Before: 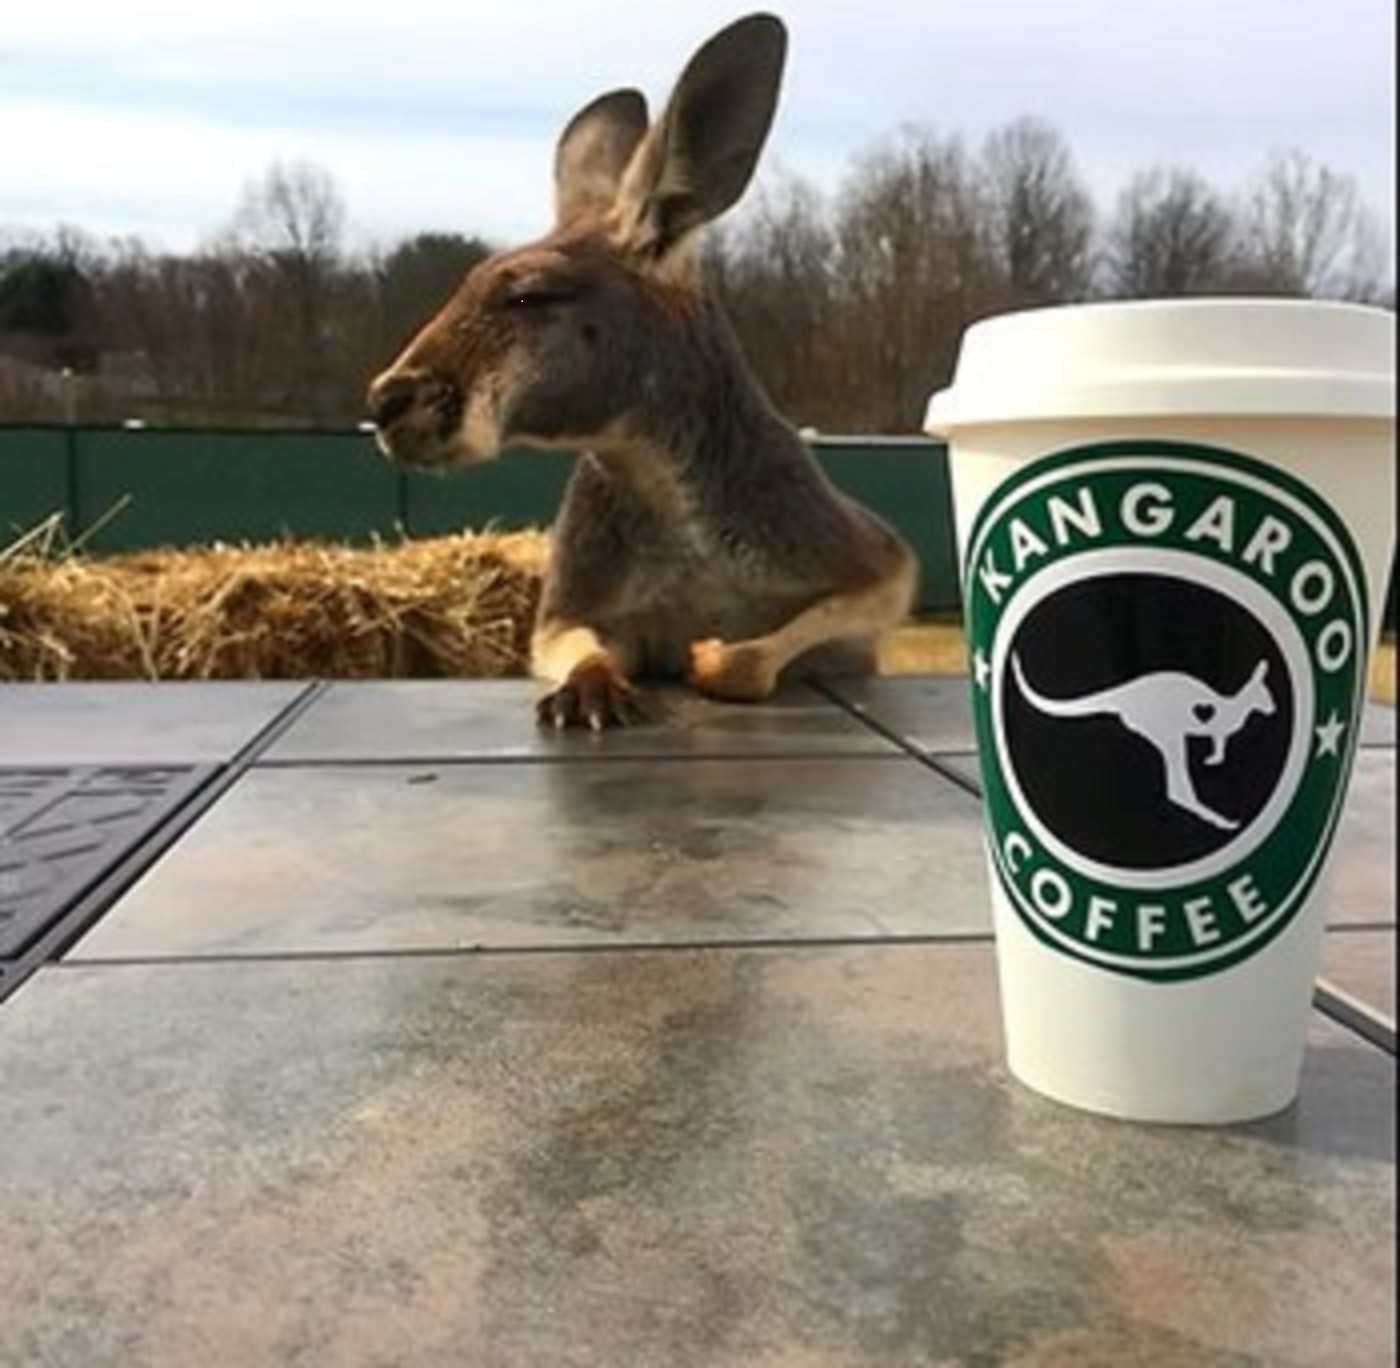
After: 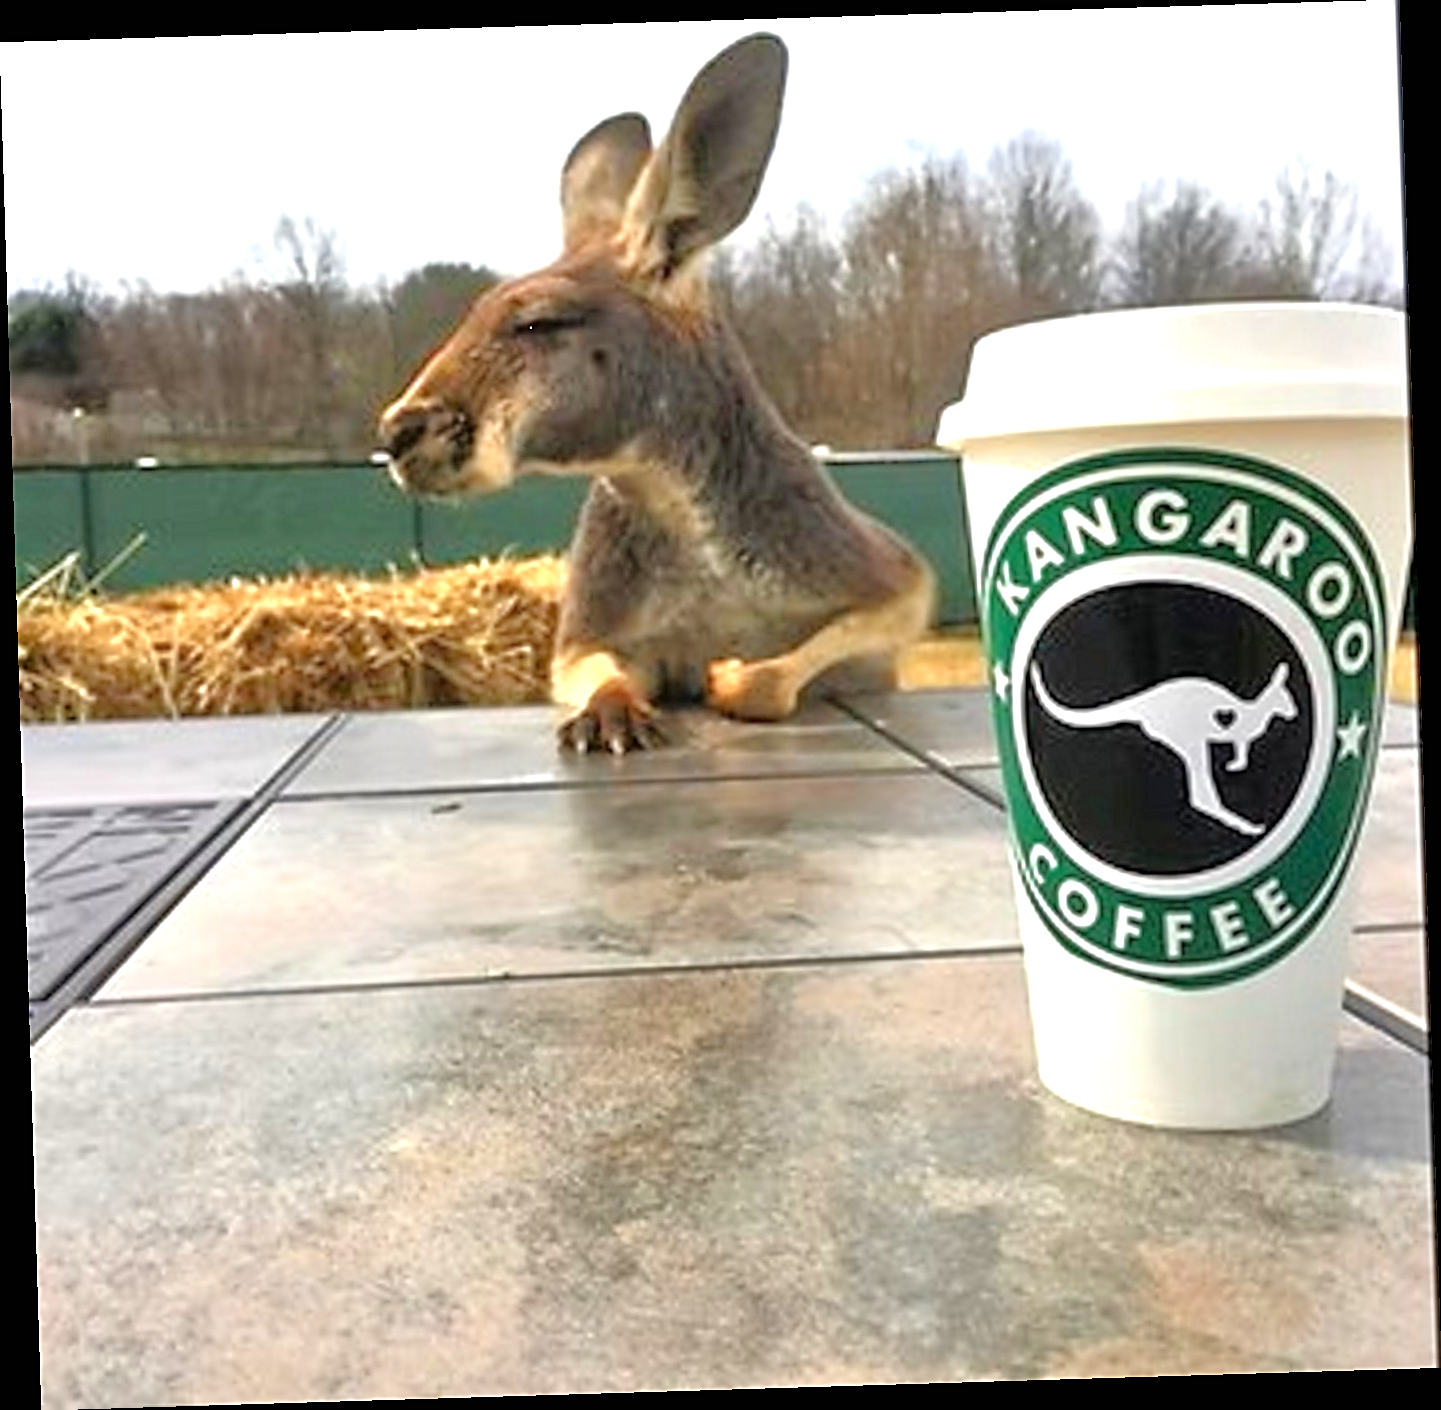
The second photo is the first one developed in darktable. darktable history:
rotate and perspective: rotation -1.75°, automatic cropping off
tone equalizer: -7 EV 0.15 EV, -6 EV 0.6 EV, -5 EV 1.15 EV, -4 EV 1.33 EV, -3 EV 1.15 EV, -2 EV 0.6 EV, -1 EV 0.15 EV, mask exposure compensation -0.5 EV
exposure: black level correction 0, exposure 0.7 EV, compensate exposure bias true, compensate highlight preservation false
sharpen: amount 0.75
